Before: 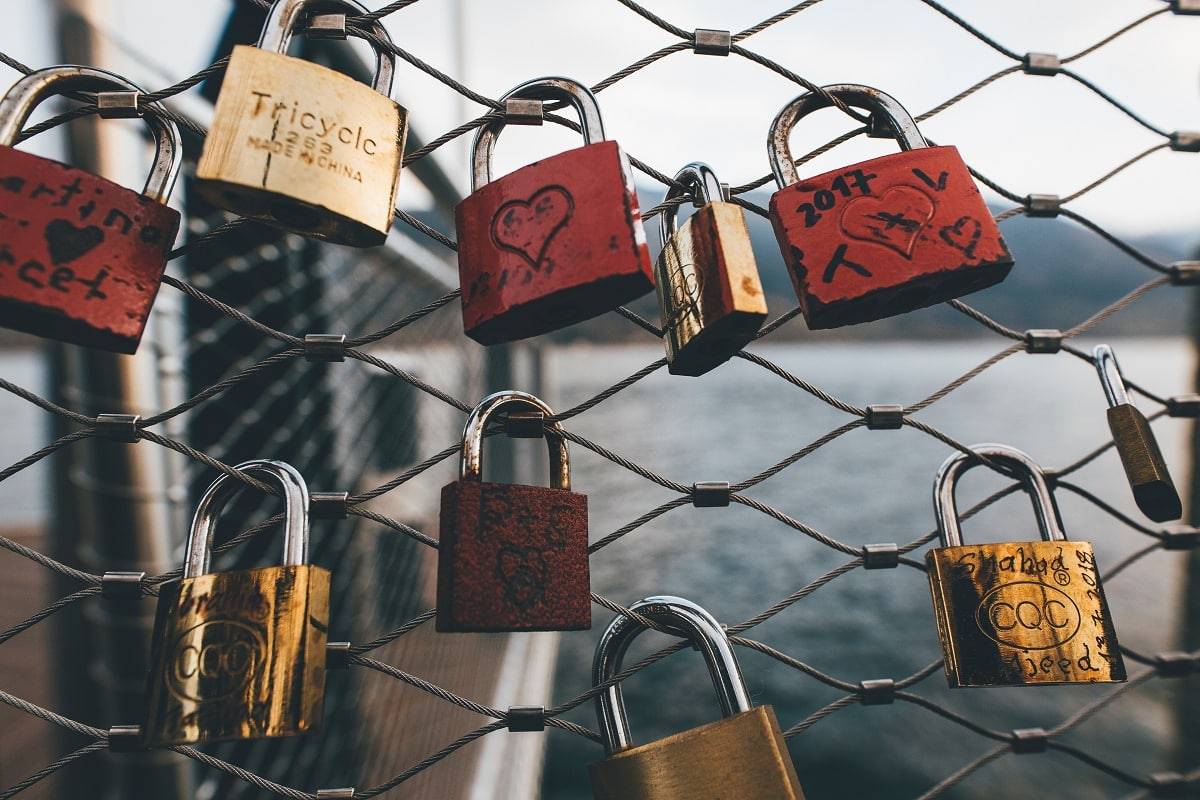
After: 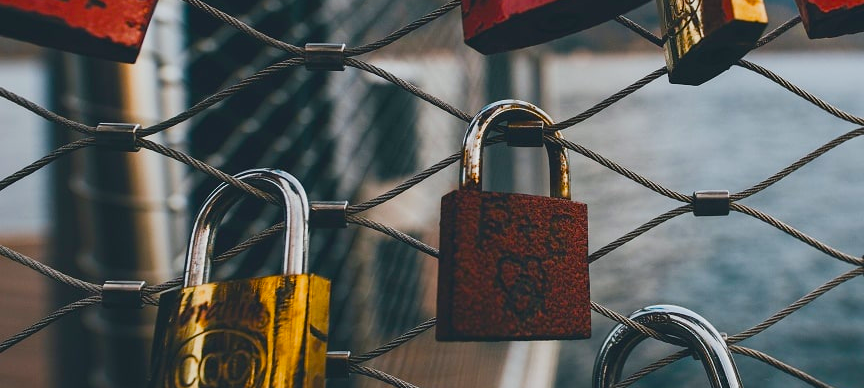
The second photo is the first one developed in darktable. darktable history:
crop: top 36.498%, right 27.964%, bottom 14.995%
color balance rgb: linear chroma grading › global chroma 15%, perceptual saturation grading › global saturation 30%
sigmoid: contrast 1.22, skew 0.65
white balance: red 0.986, blue 1.01
